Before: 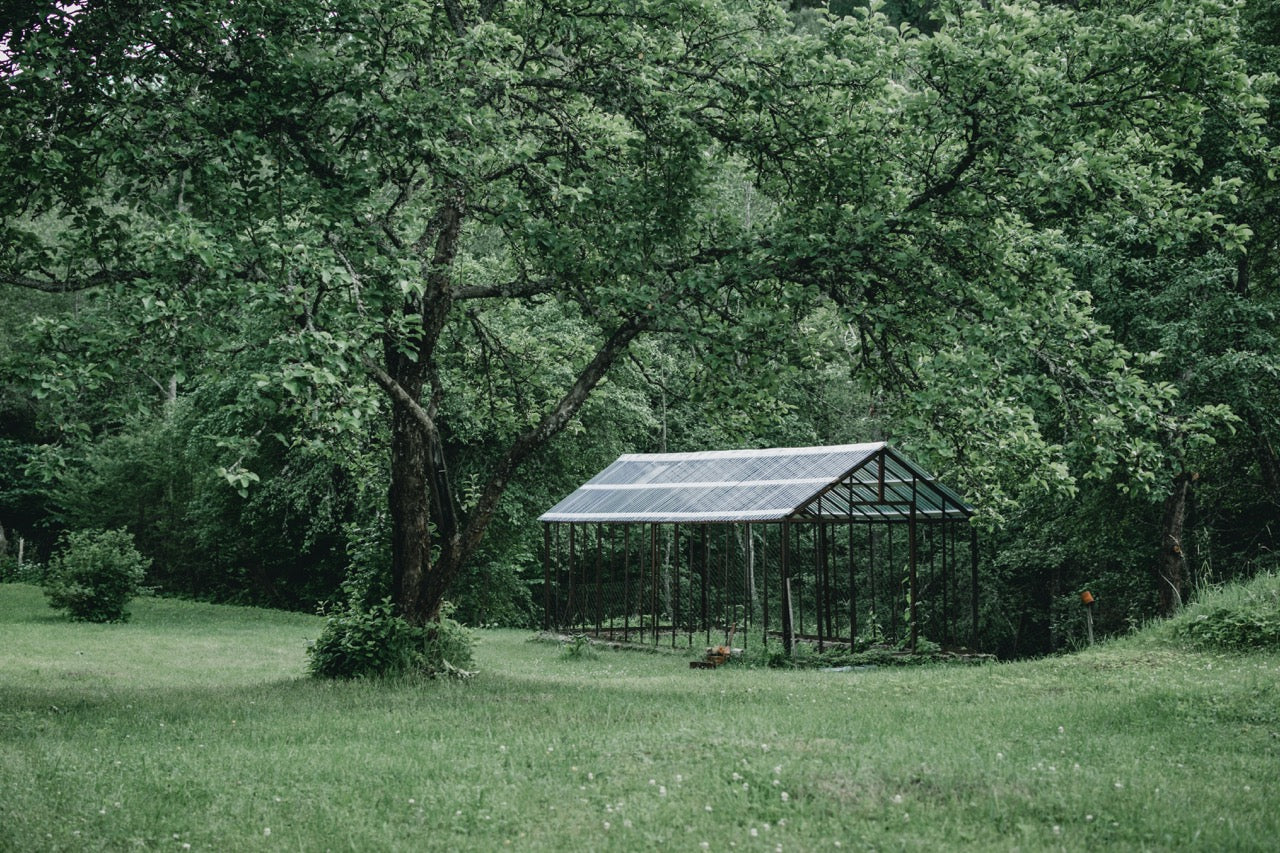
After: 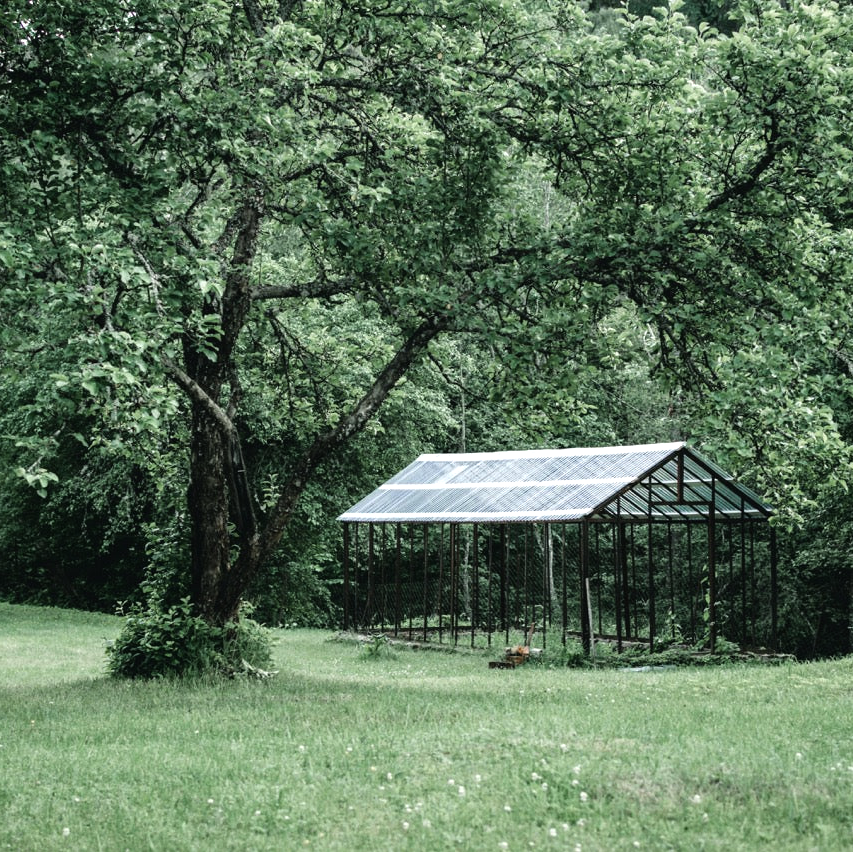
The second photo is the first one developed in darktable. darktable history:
crop and rotate: left 15.749%, right 17.595%
tone equalizer: -8 EV -0.73 EV, -7 EV -0.669 EV, -6 EV -0.628 EV, -5 EV -0.382 EV, -3 EV 0.402 EV, -2 EV 0.6 EV, -1 EV 0.682 EV, +0 EV 0.729 EV
contrast brightness saturation: saturation -0.057
